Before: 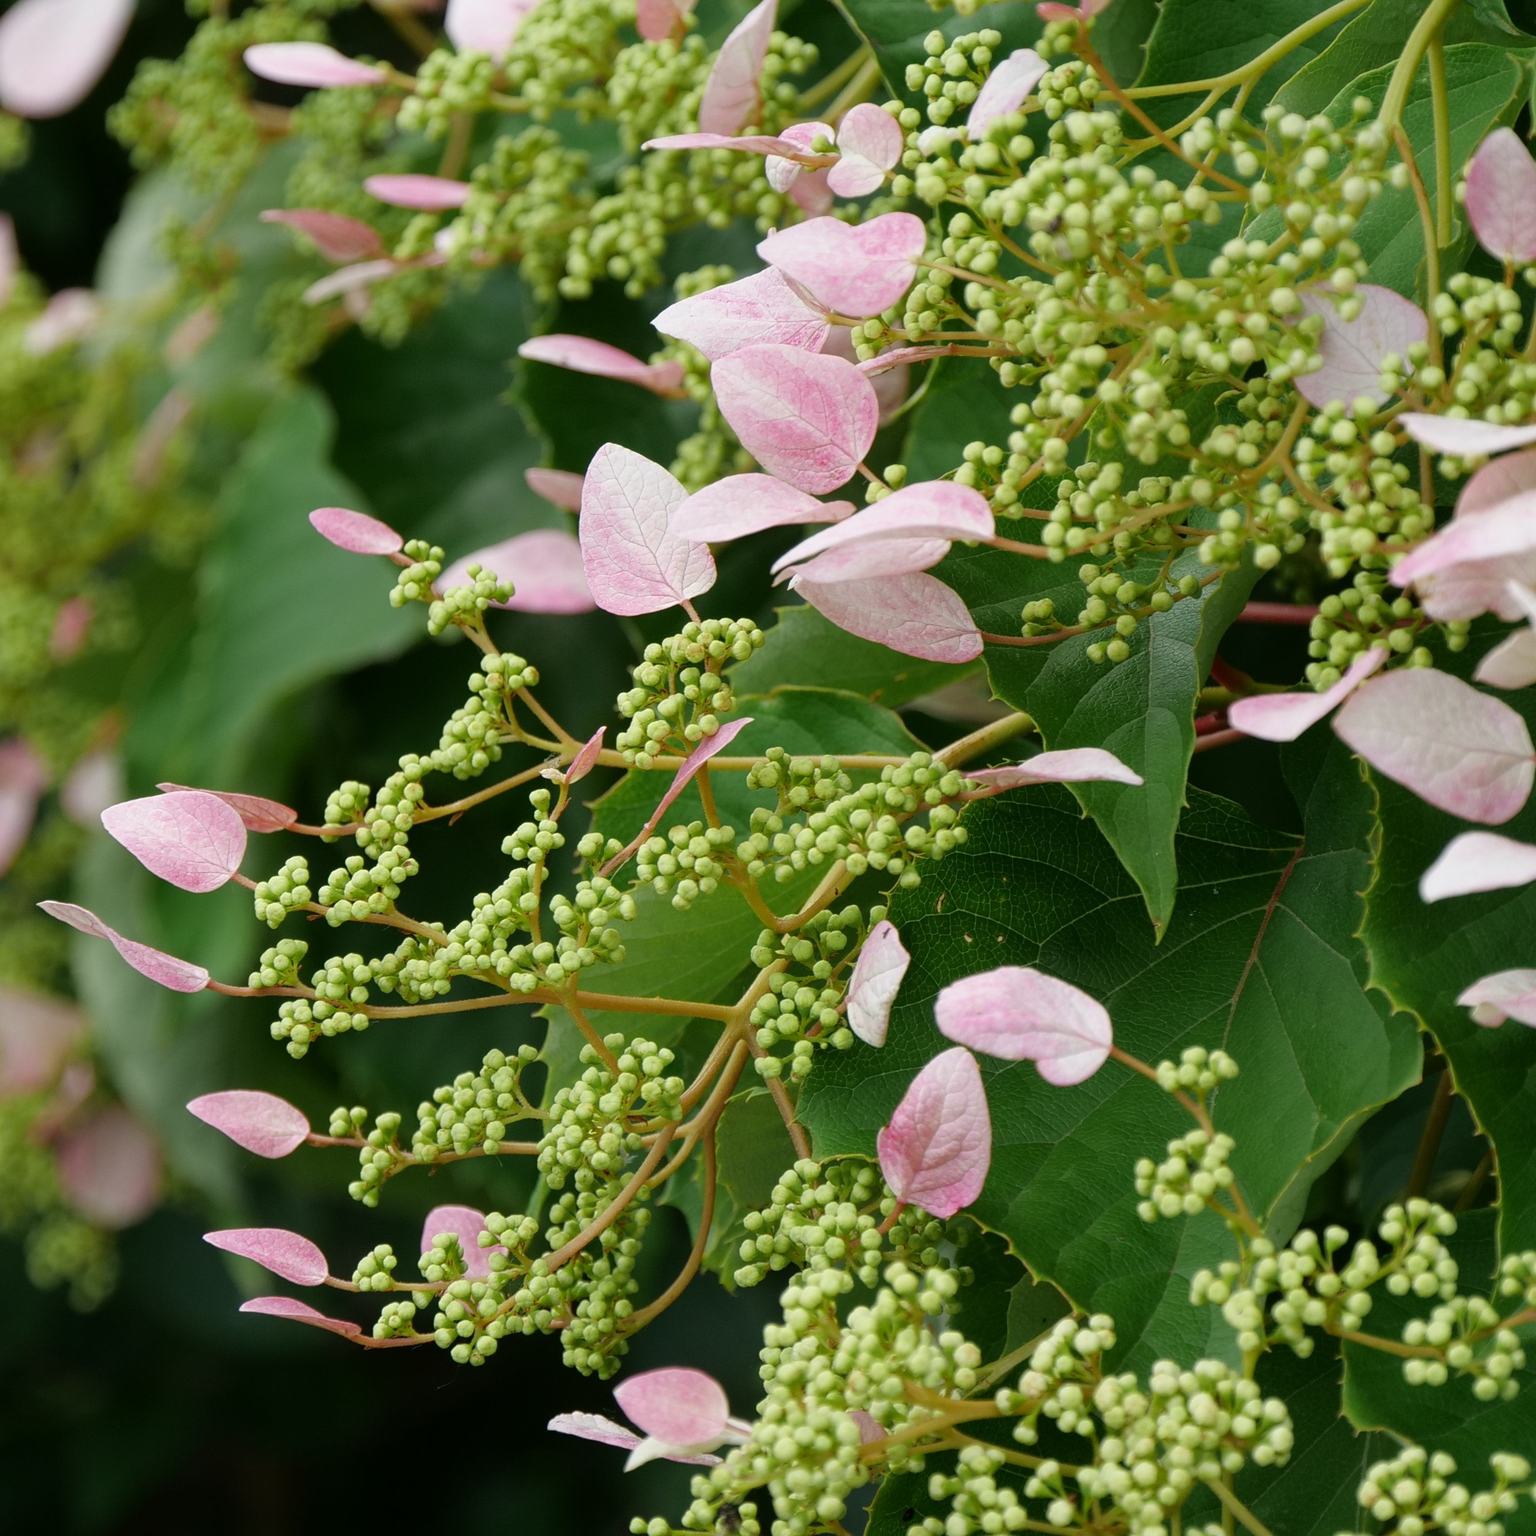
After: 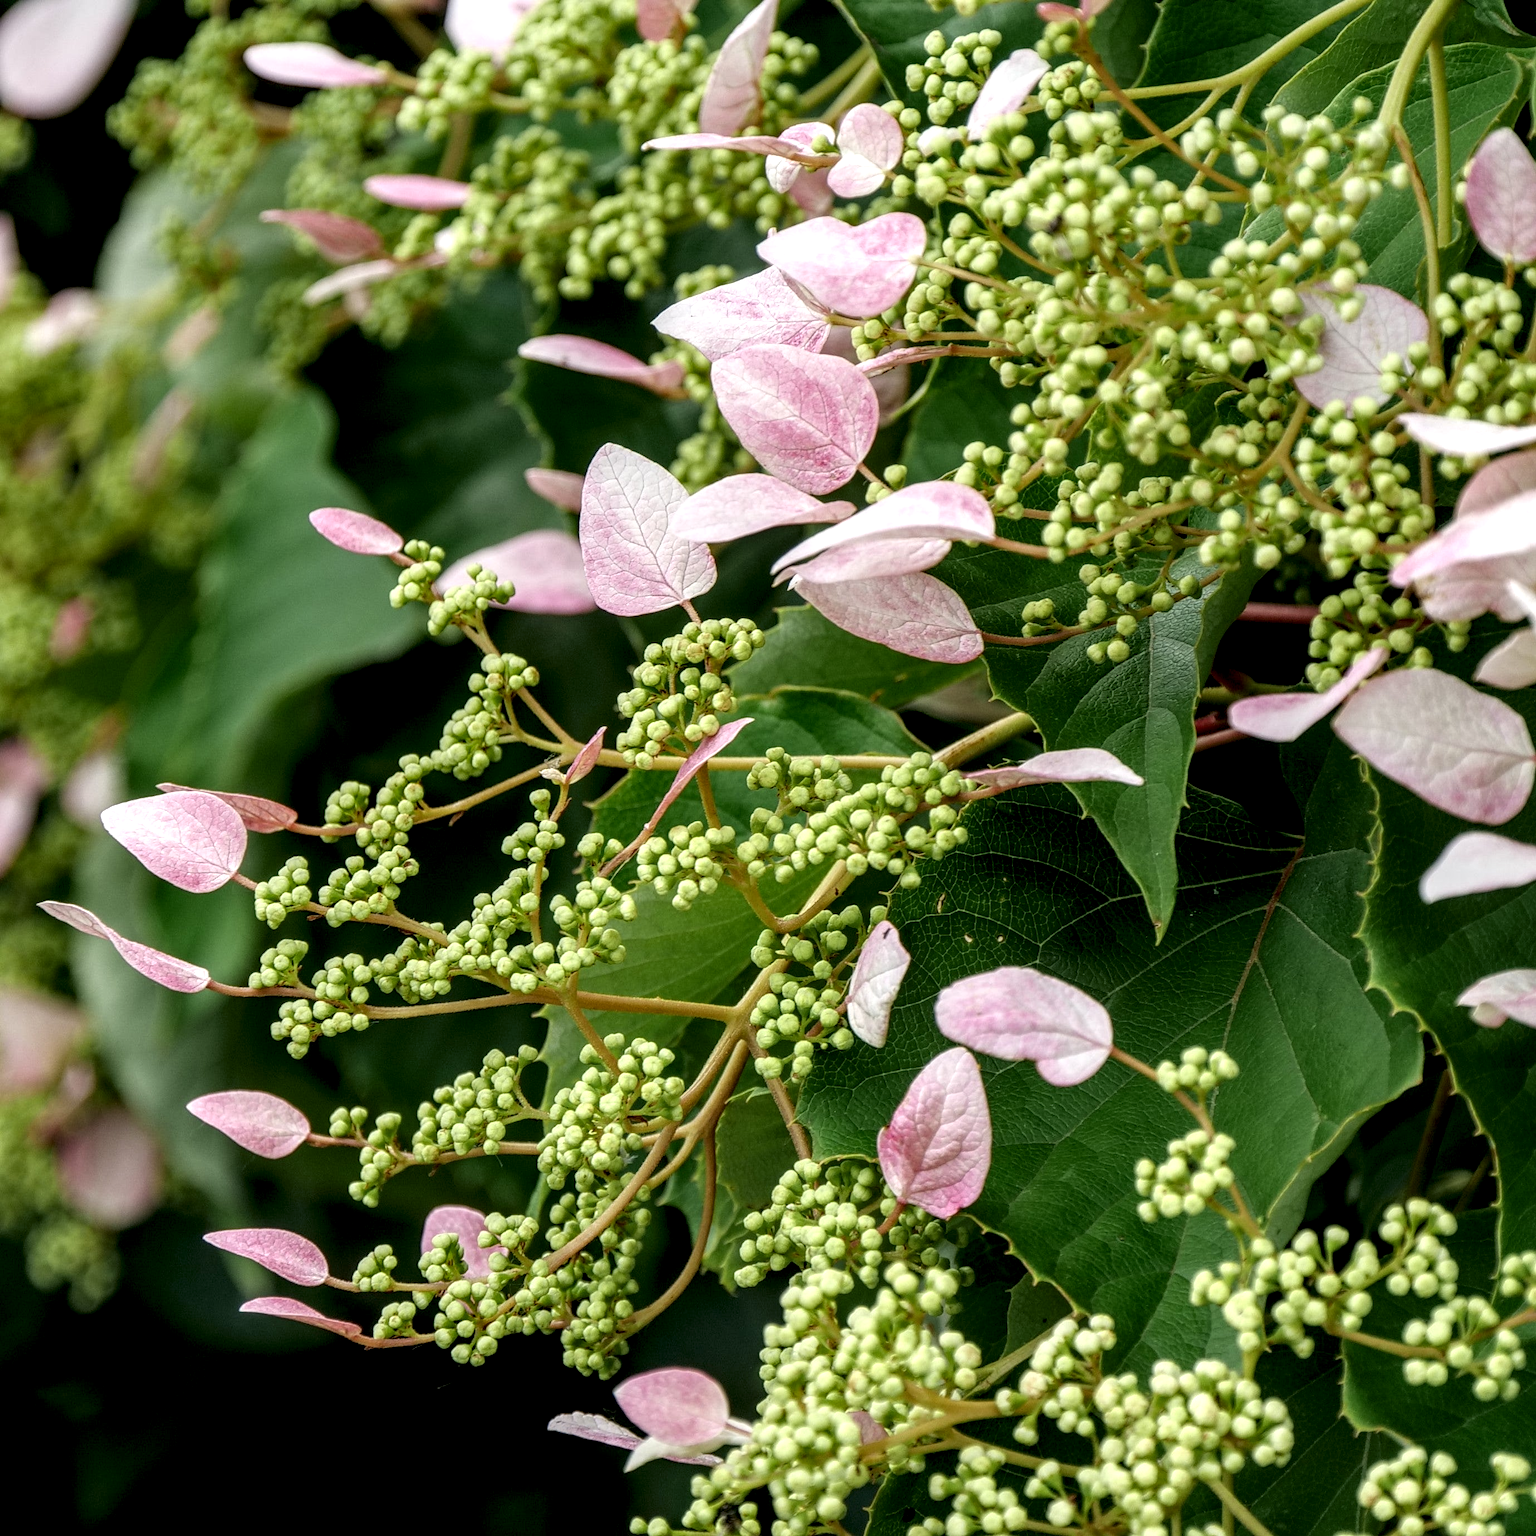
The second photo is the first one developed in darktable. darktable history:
local contrast: highlights 18%, detail 186%
